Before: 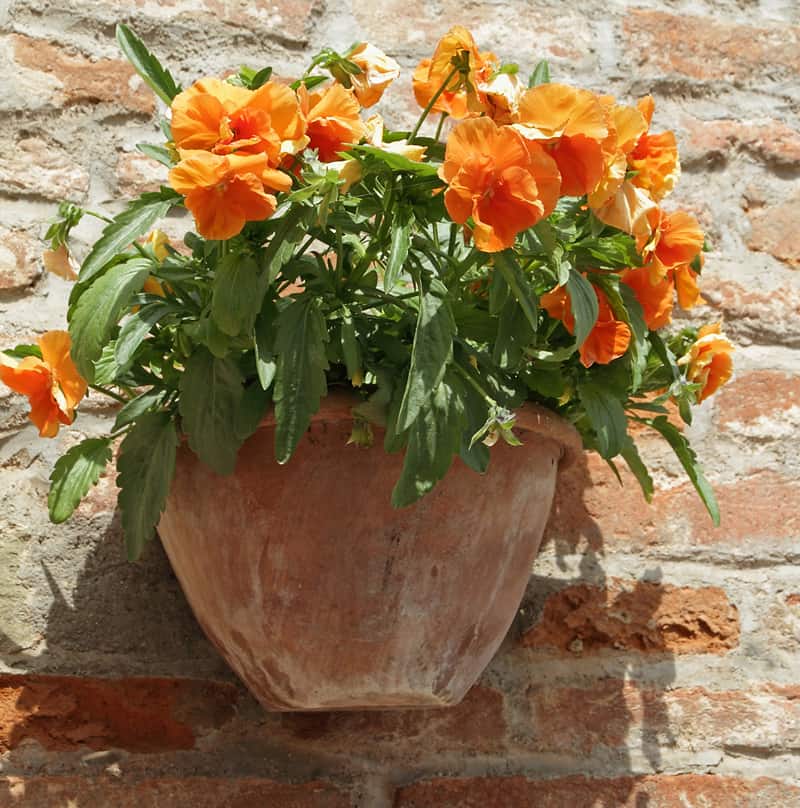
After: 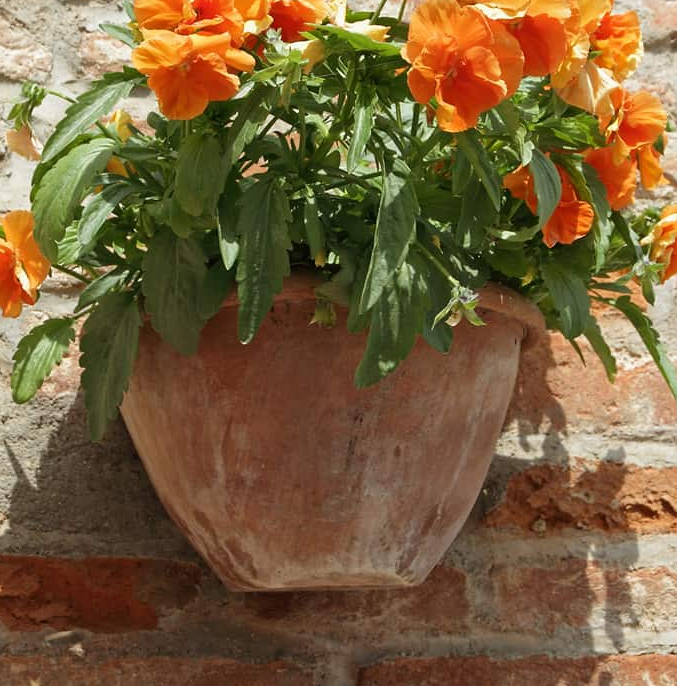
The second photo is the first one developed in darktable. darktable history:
crop and rotate: left 4.627%, top 15.017%, right 10.637%
